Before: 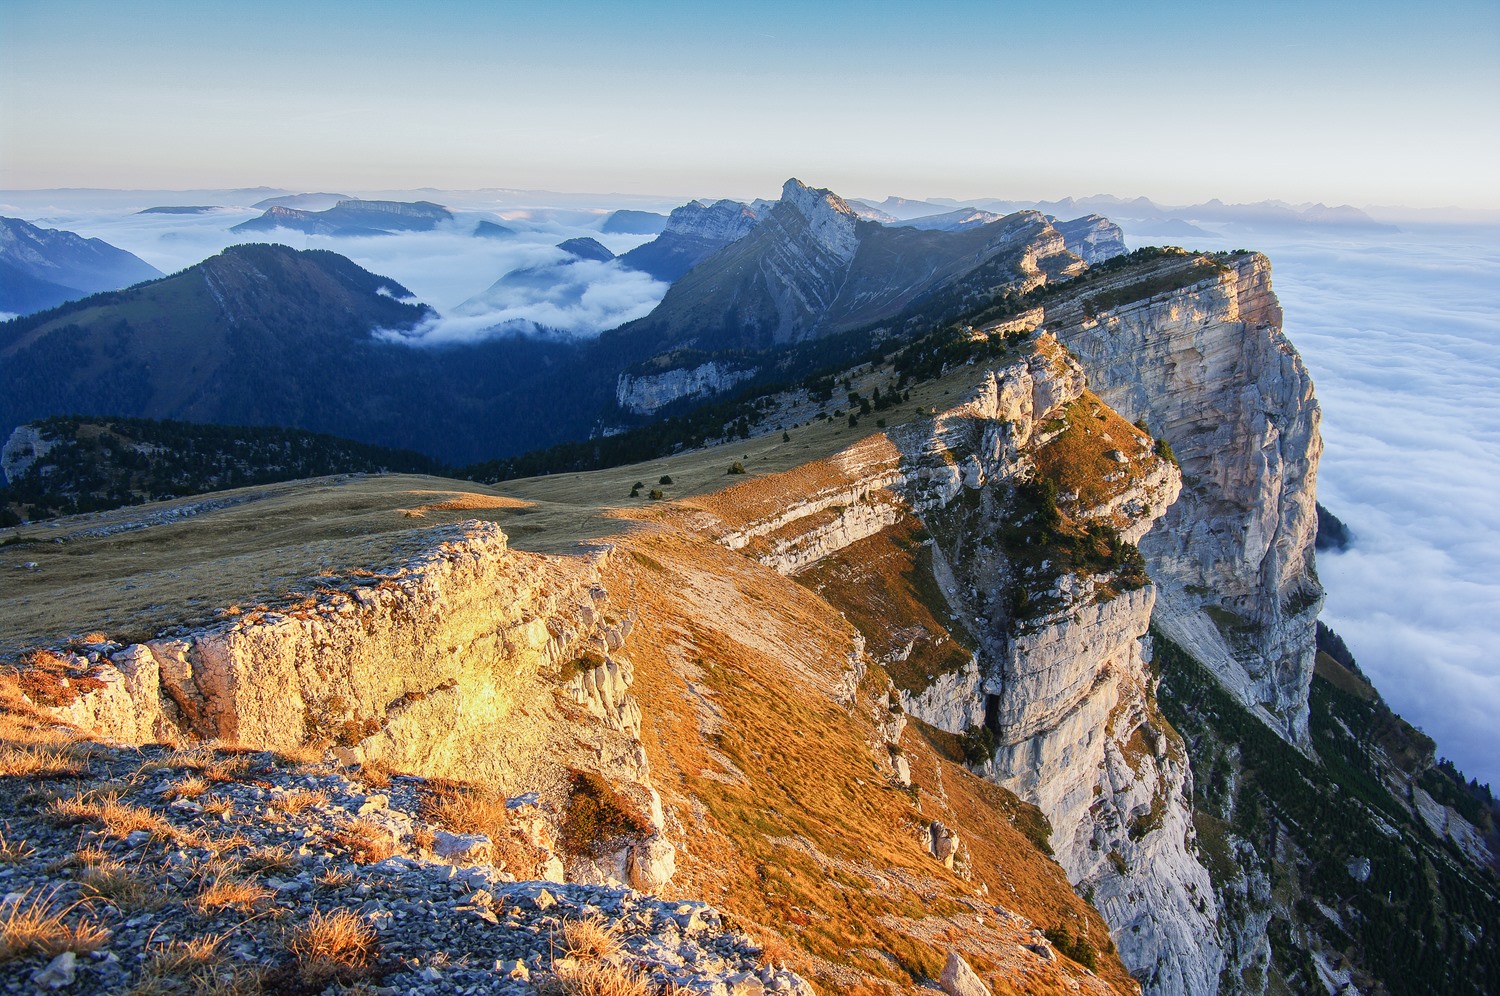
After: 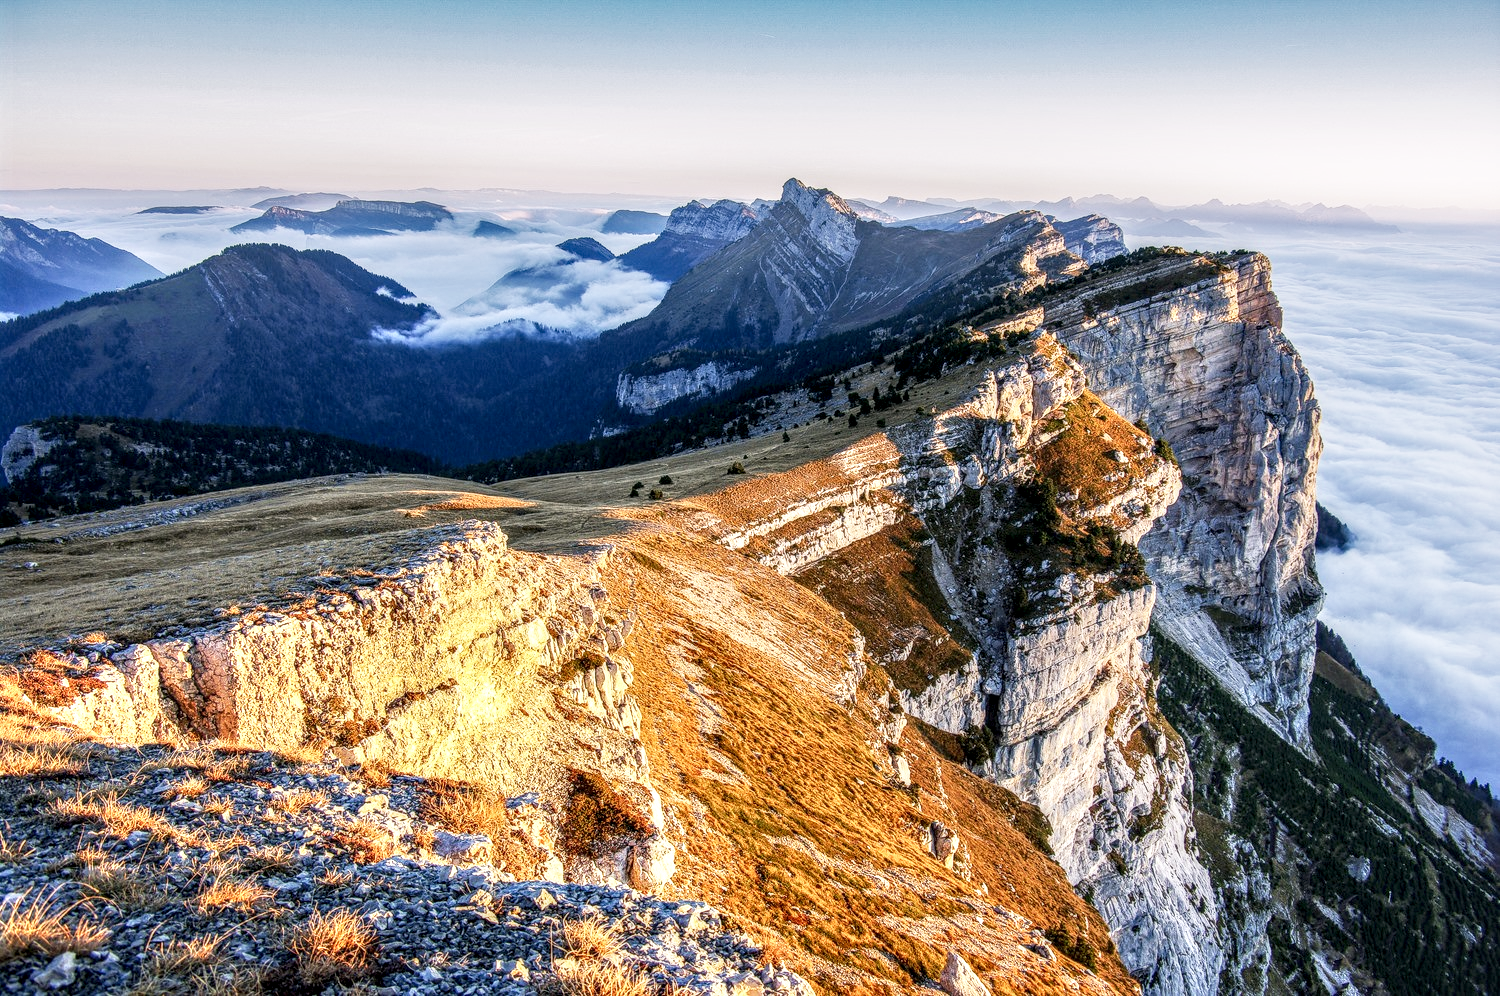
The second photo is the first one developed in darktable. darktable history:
graduated density: density 0.38 EV, hardness 21%, rotation -6.11°, saturation 32%
local contrast: highlights 0%, shadows 0%, detail 182%
base curve: curves: ch0 [(0, 0) (0.088, 0.125) (0.176, 0.251) (0.354, 0.501) (0.613, 0.749) (1, 0.877)], preserve colors none
